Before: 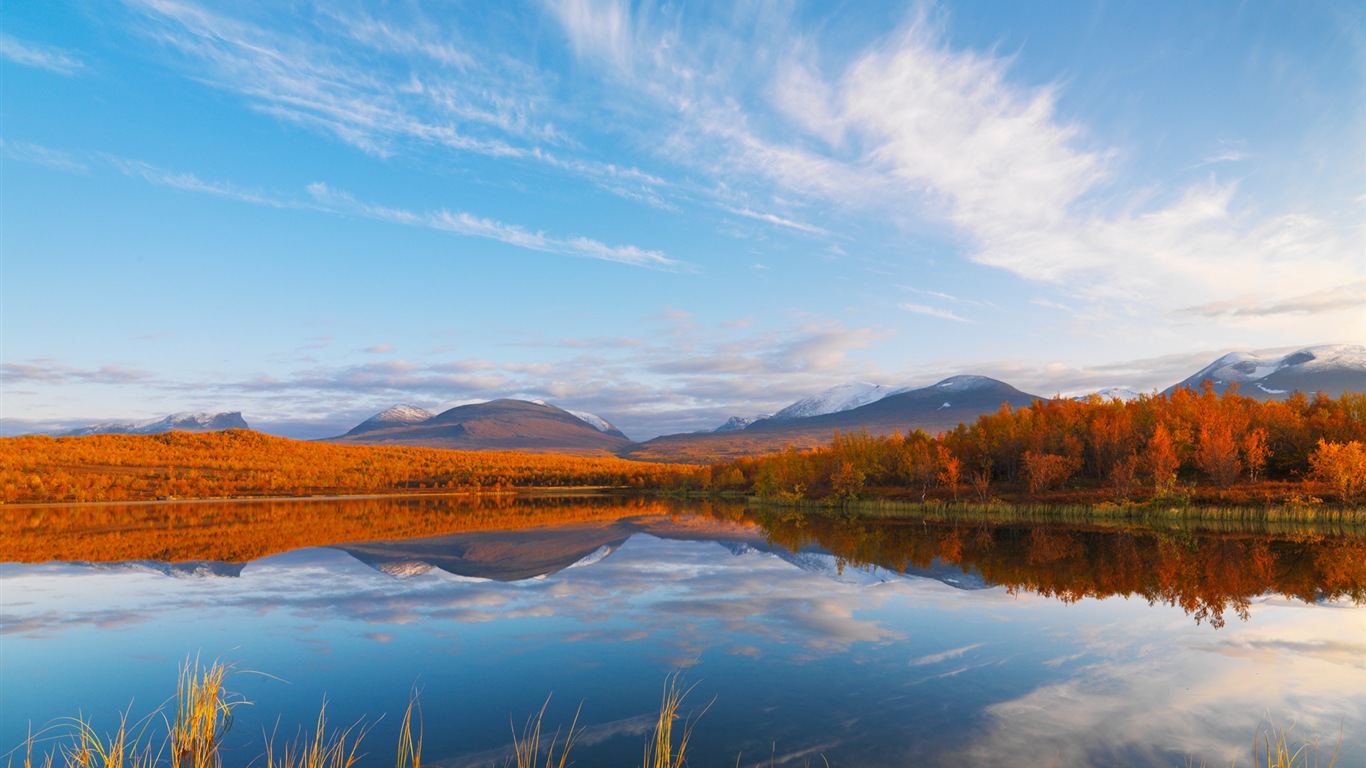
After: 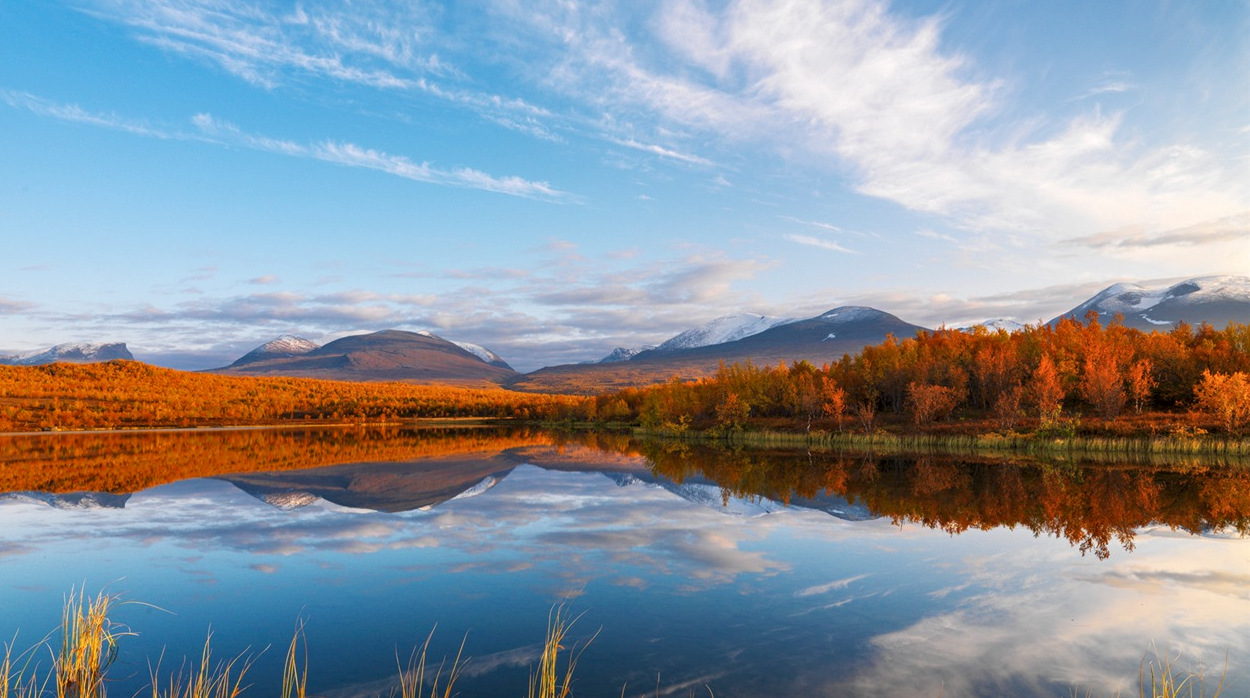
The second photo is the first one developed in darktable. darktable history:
crop and rotate: left 8.465%, top 9.071%
local contrast: detail 130%
